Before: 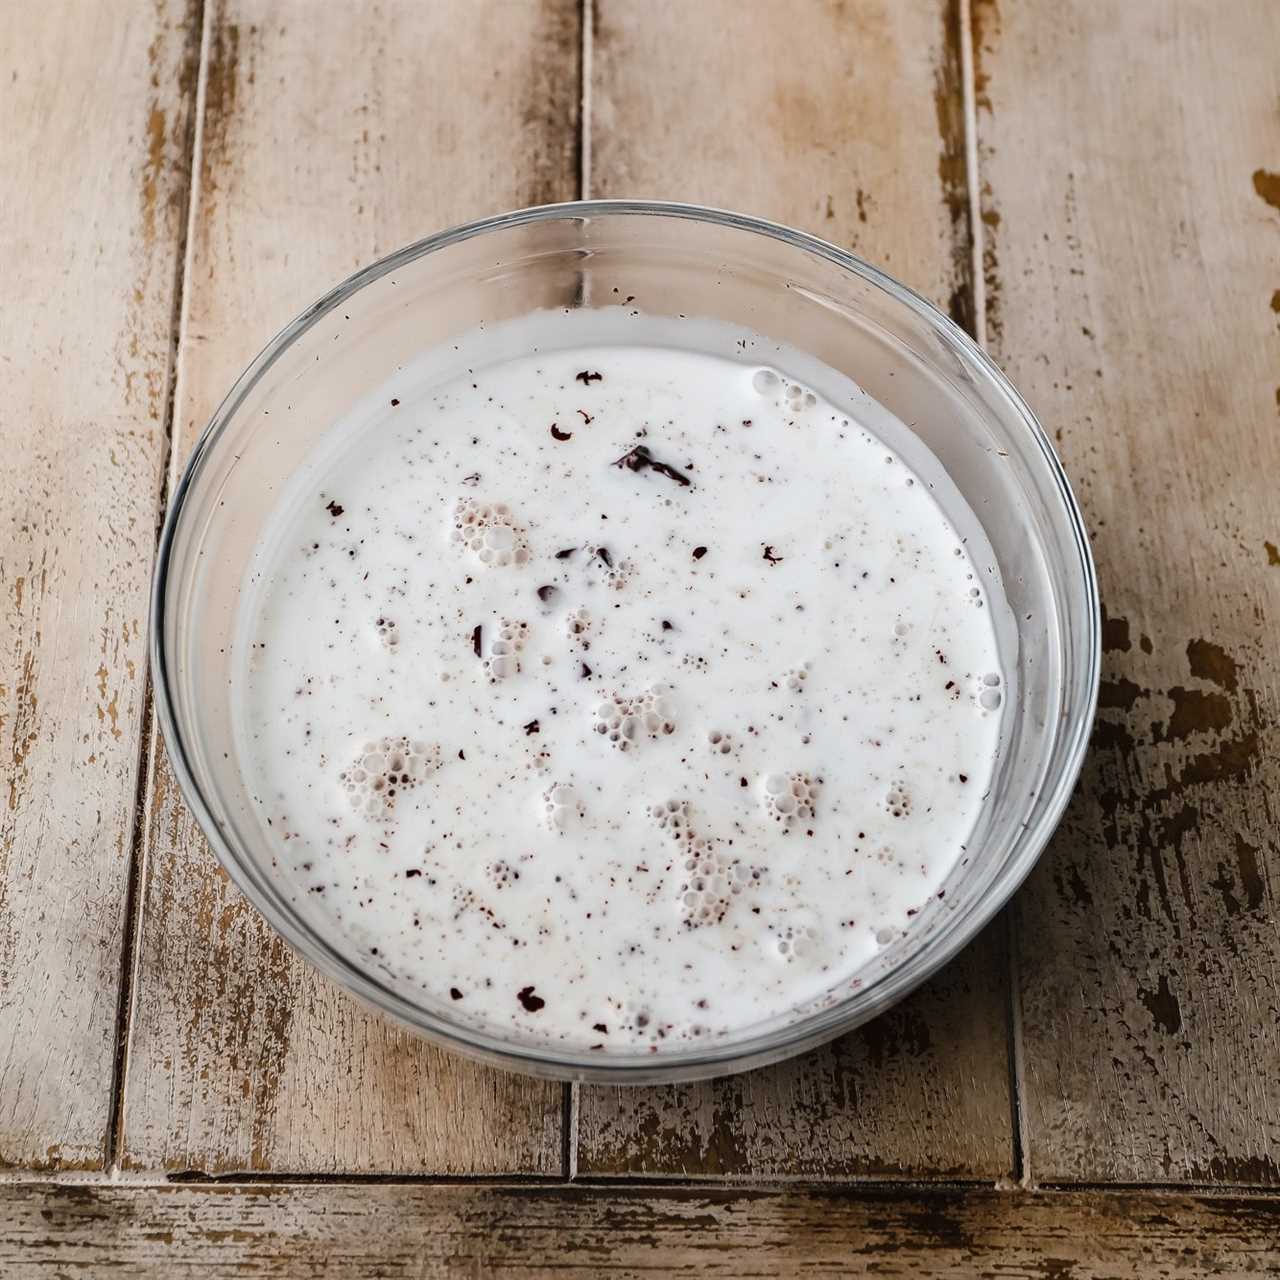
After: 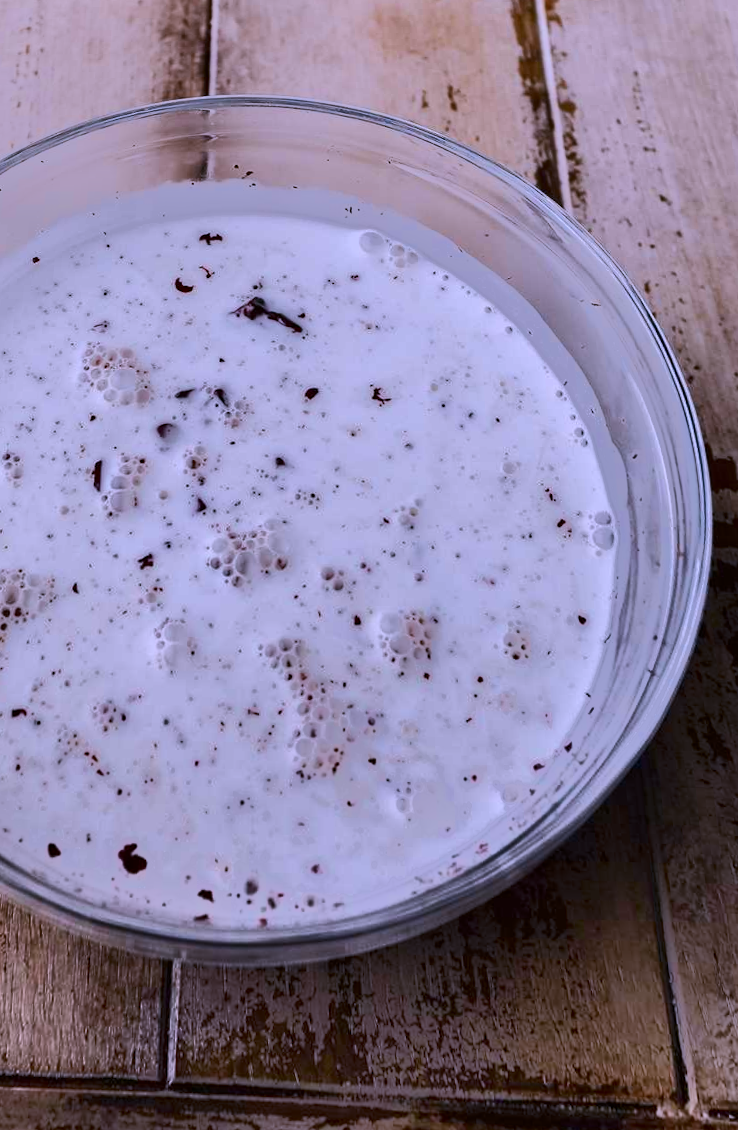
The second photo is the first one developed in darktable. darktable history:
crop and rotate: left 24.034%, top 2.838%, right 6.406%, bottom 6.299%
contrast brightness saturation: contrast 0.07, brightness -0.14, saturation 0.11
white balance: red 1.004, blue 1.096
tone equalizer: -7 EV -0.63 EV, -6 EV 1 EV, -5 EV -0.45 EV, -4 EV 0.43 EV, -3 EV 0.41 EV, -2 EV 0.15 EV, -1 EV -0.15 EV, +0 EV -0.39 EV, smoothing diameter 25%, edges refinement/feathering 10, preserve details guided filter
rotate and perspective: rotation 0.72°, lens shift (vertical) -0.352, lens shift (horizontal) -0.051, crop left 0.152, crop right 0.859, crop top 0.019, crop bottom 0.964
color calibration: illuminant custom, x 0.363, y 0.385, temperature 4528.03 K
